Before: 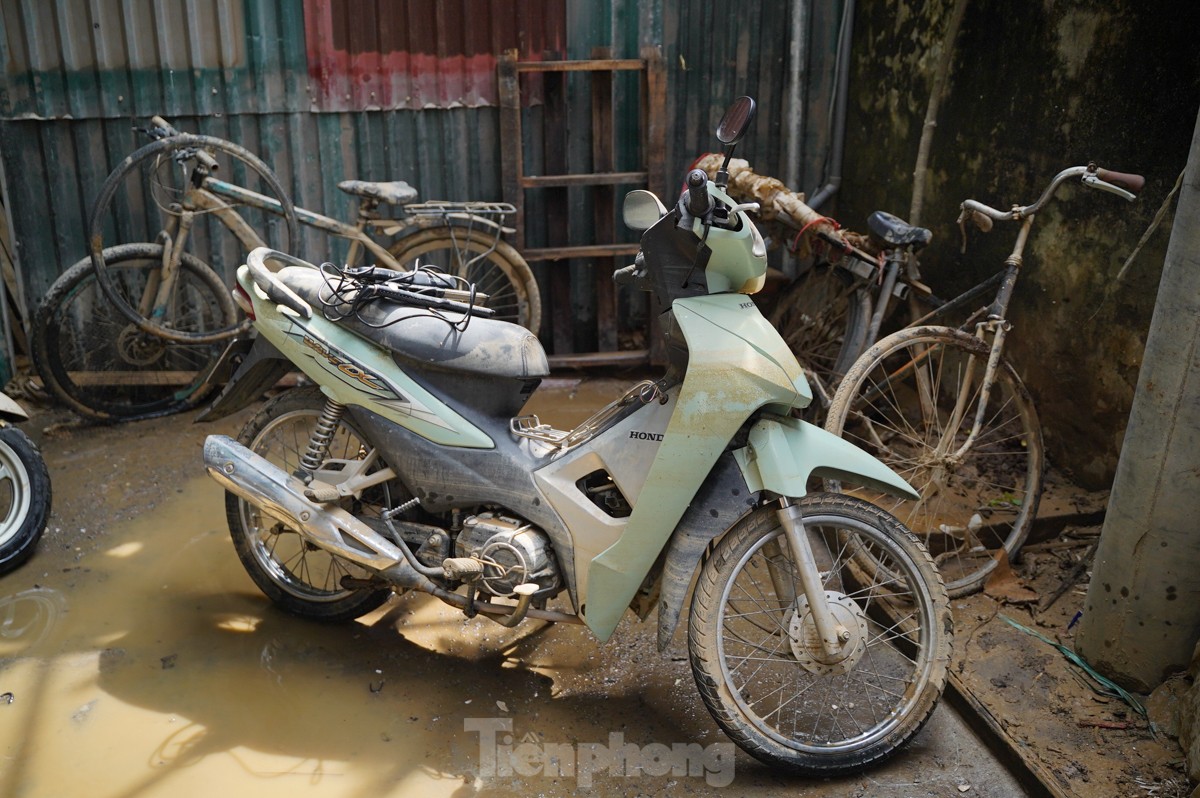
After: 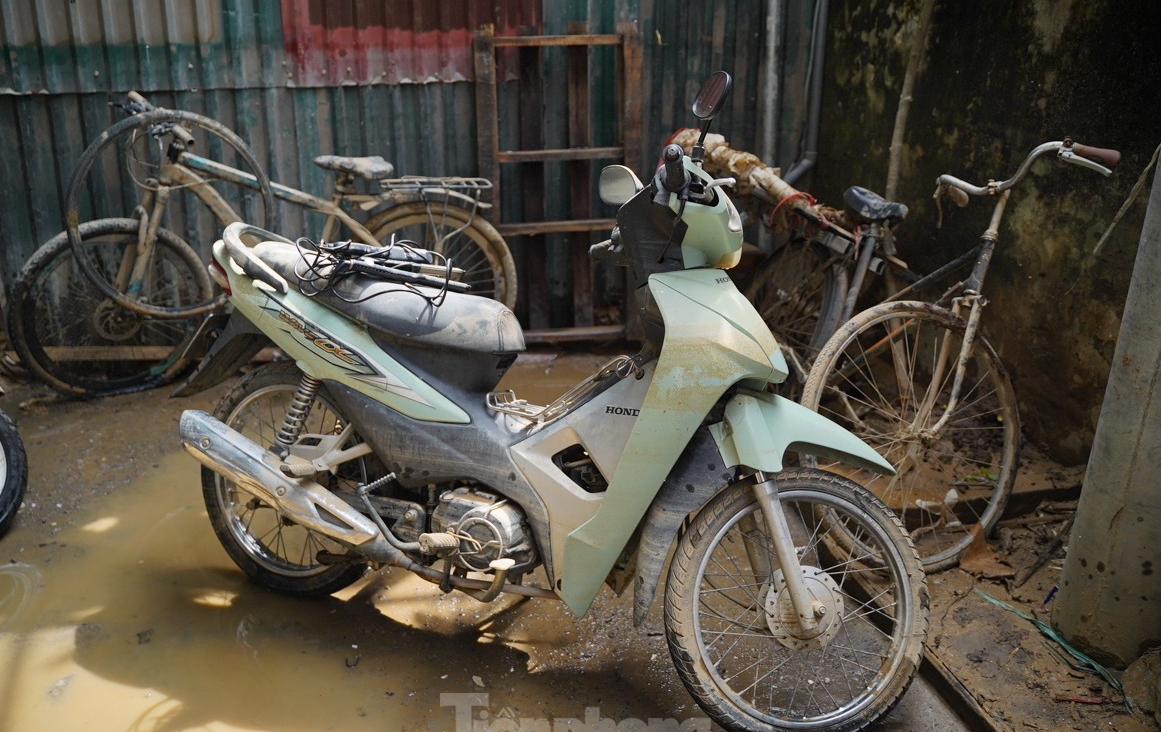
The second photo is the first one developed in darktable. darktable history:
crop: left 2.017%, top 3.179%, right 1.224%, bottom 4.977%
